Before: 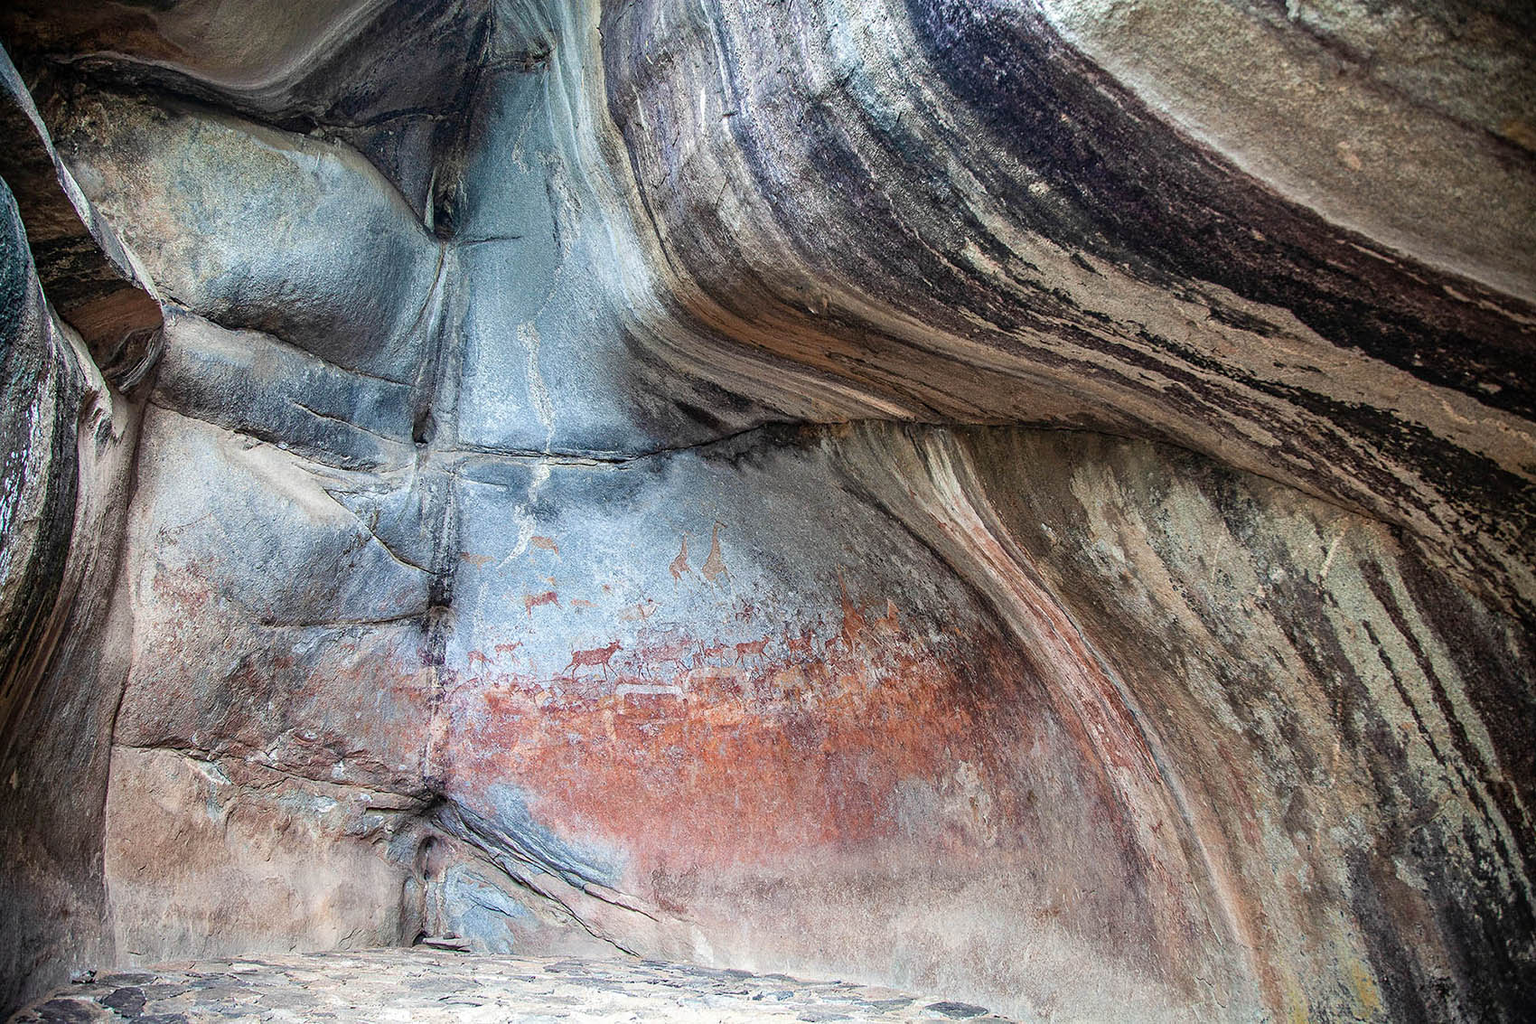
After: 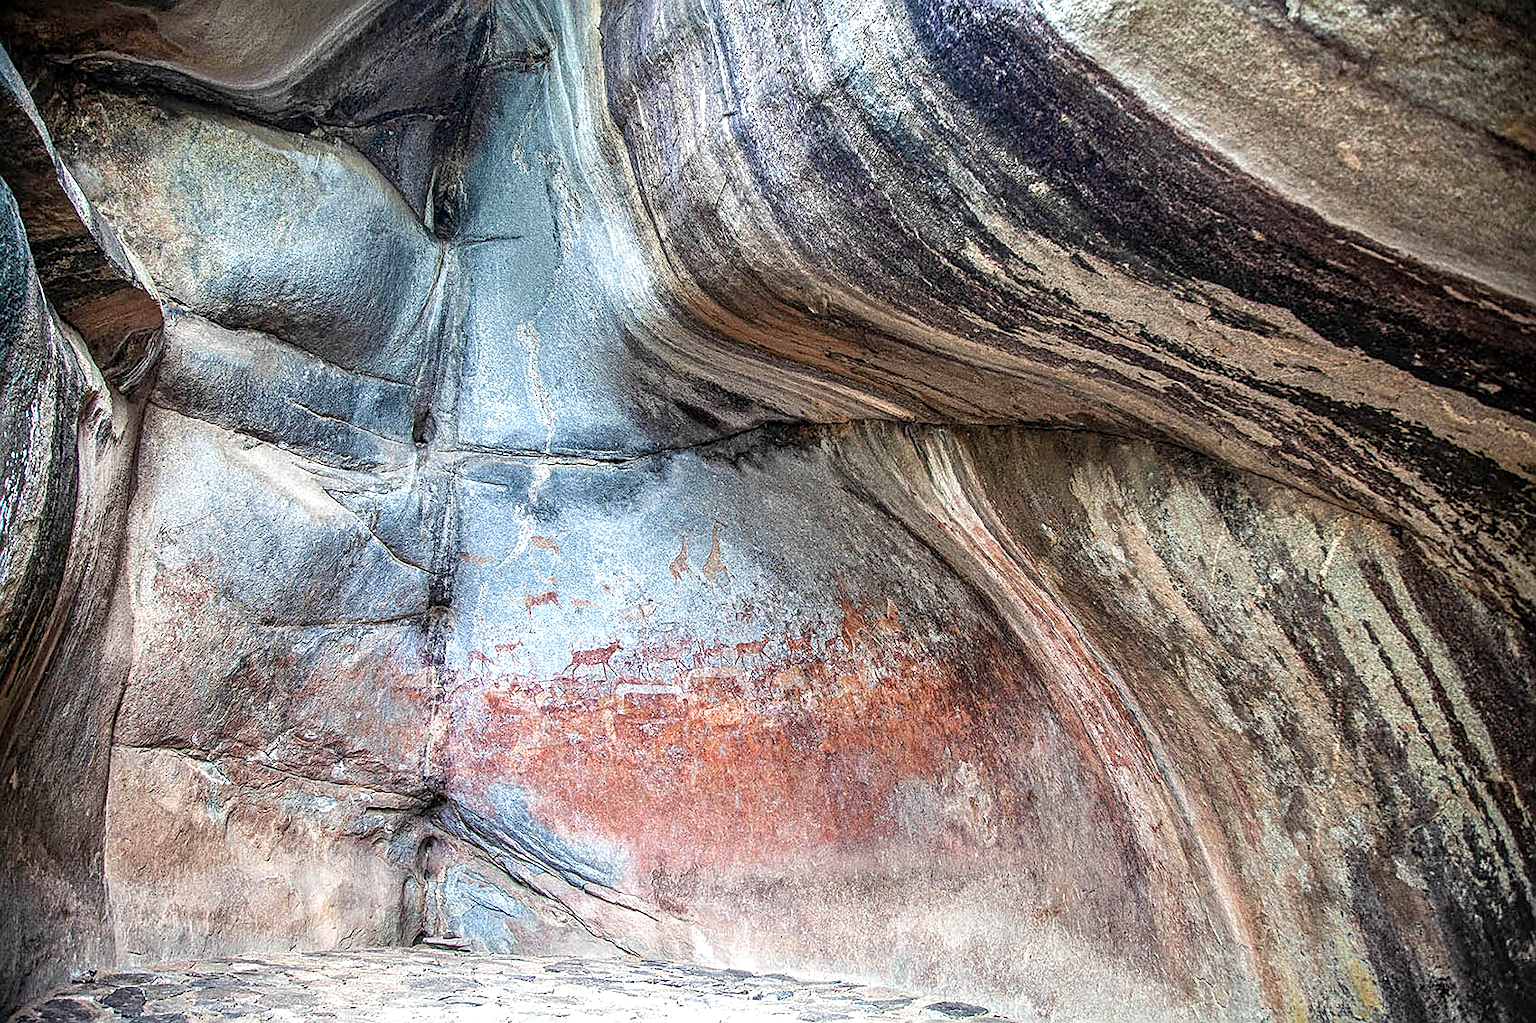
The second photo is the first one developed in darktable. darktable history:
sharpen: on, module defaults
exposure: exposure 0.373 EV, compensate exposure bias true, compensate highlight preservation false
local contrast: on, module defaults
